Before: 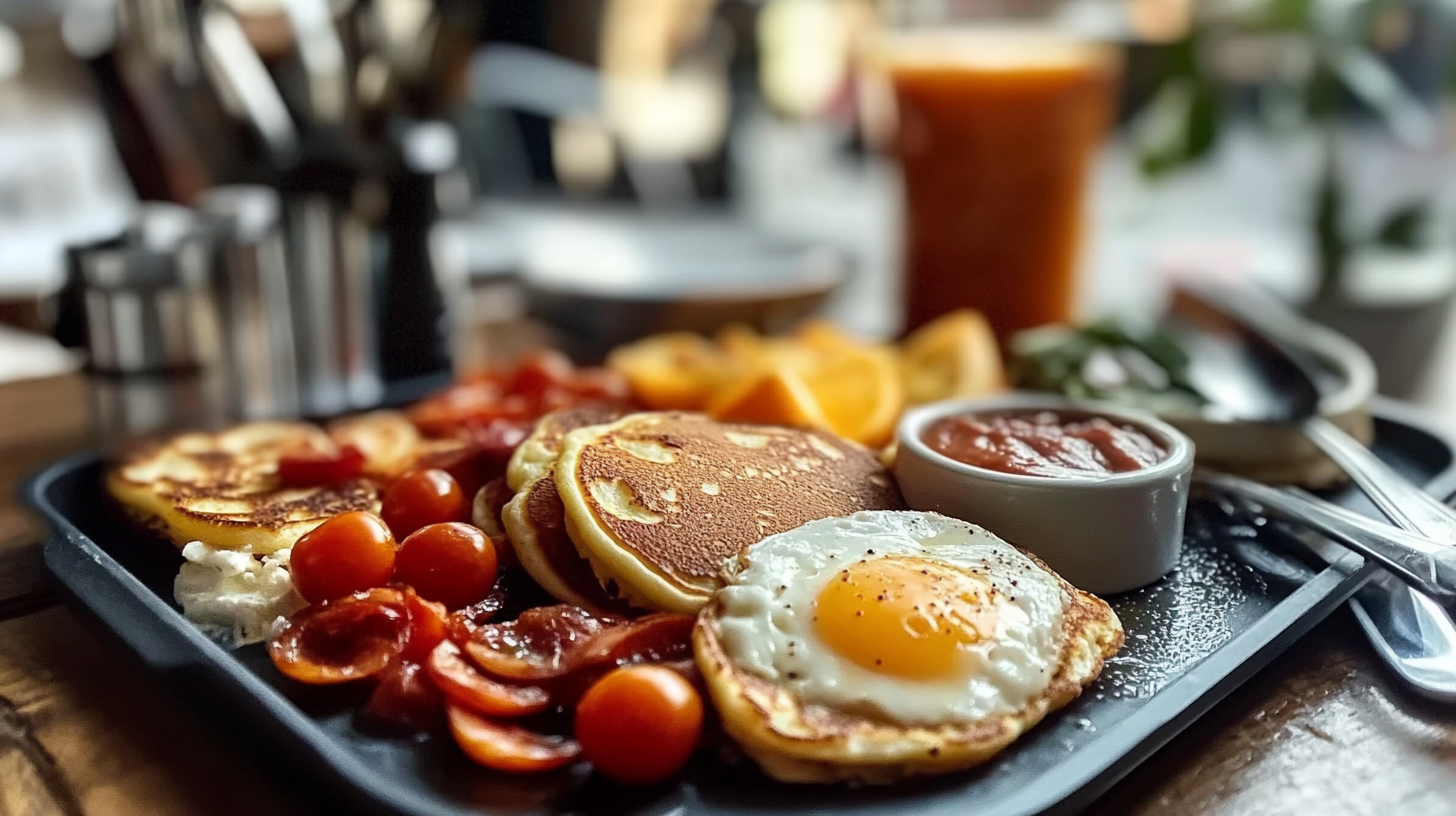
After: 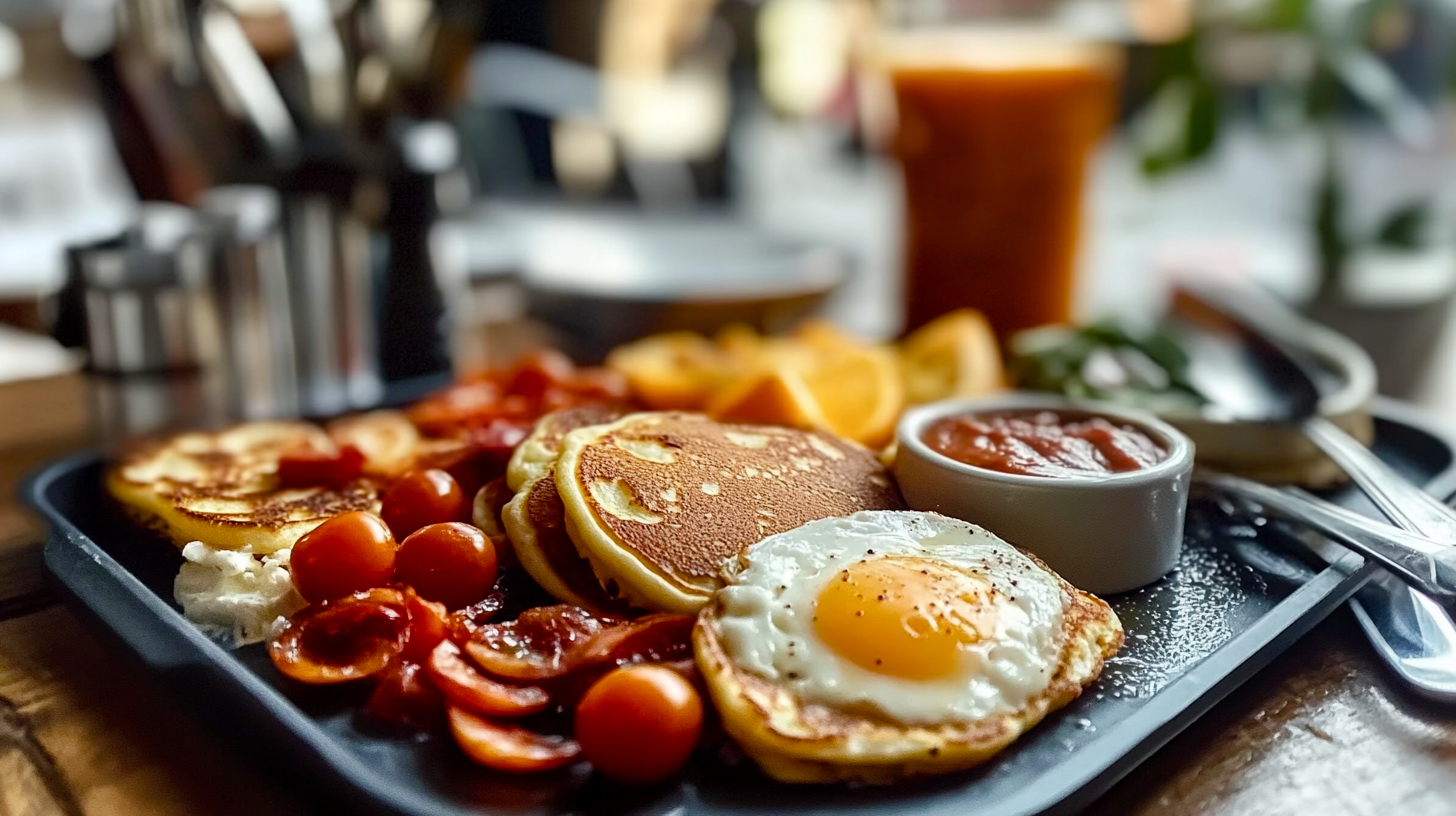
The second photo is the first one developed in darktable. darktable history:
white balance: red 1, blue 1
color balance rgb: perceptual saturation grading › global saturation 20%, perceptual saturation grading › highlights -25%, perceptual saturation grading › shadows 25%
